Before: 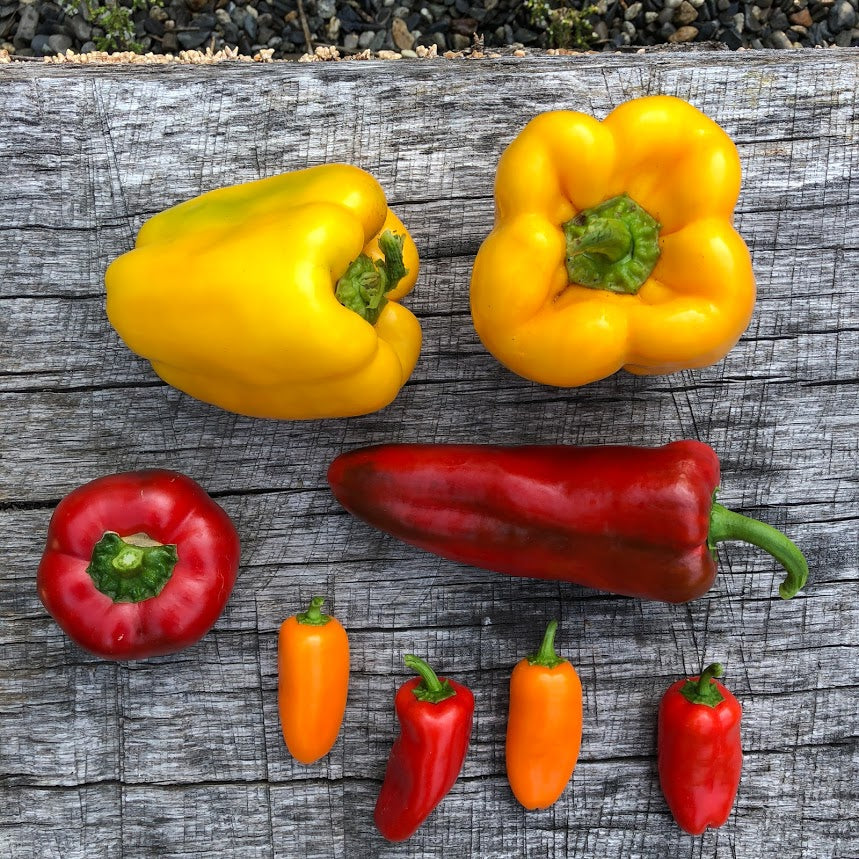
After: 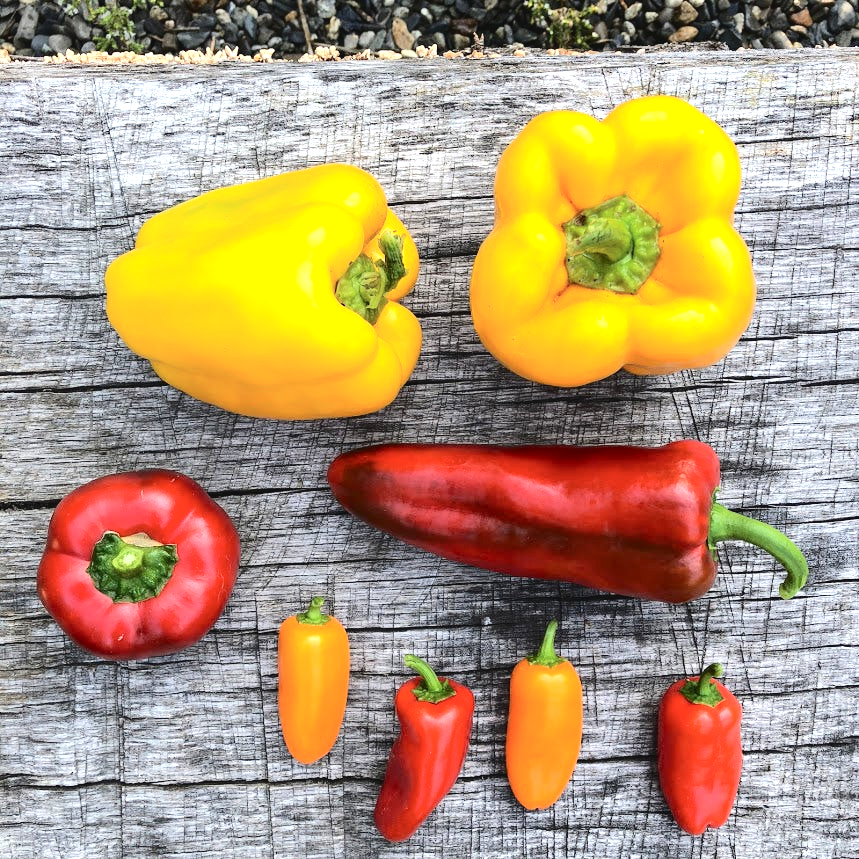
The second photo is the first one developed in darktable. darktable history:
exposure: black level correction 0, exposure 0.704 EV, compensate exposure bias true, compensate highlight preservation false
tone curve: curves: ch0 [(0, 0) (0.003, 0.039) (0.011, 0.042) (0.025, 0.048) (0.044, 0.058) (0.069, 0.071) (0.1, 0.089) (0.136, 0.114) (0.177, 0.146) (0.224, 0.199) (0.277, 0.27) (0.335, 0.364) (0.399, 0.47) (0.468, 0.566) (0.543, 0.643) (0.623, 0.73) (0.709, 0.8) (0.801, 0.863) (0.898, 0.925) (1, 1)], color space Lab, independent channels, preserve colors none
